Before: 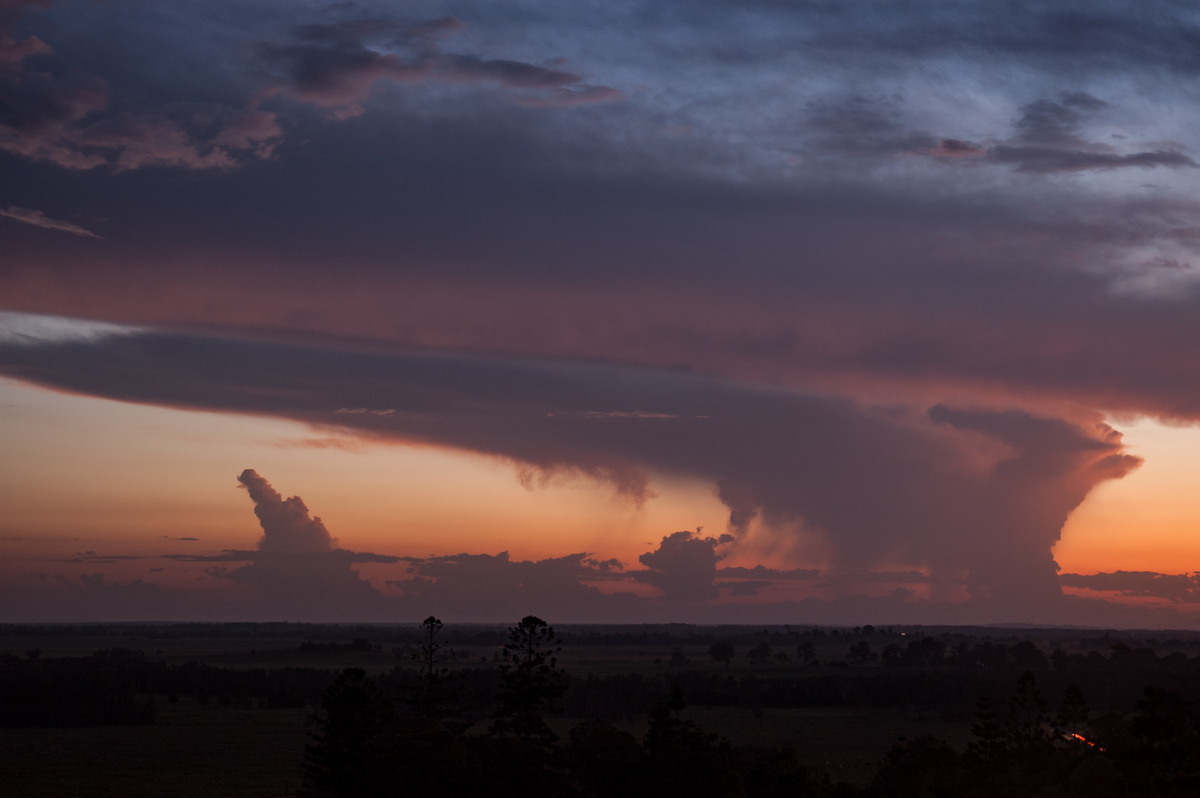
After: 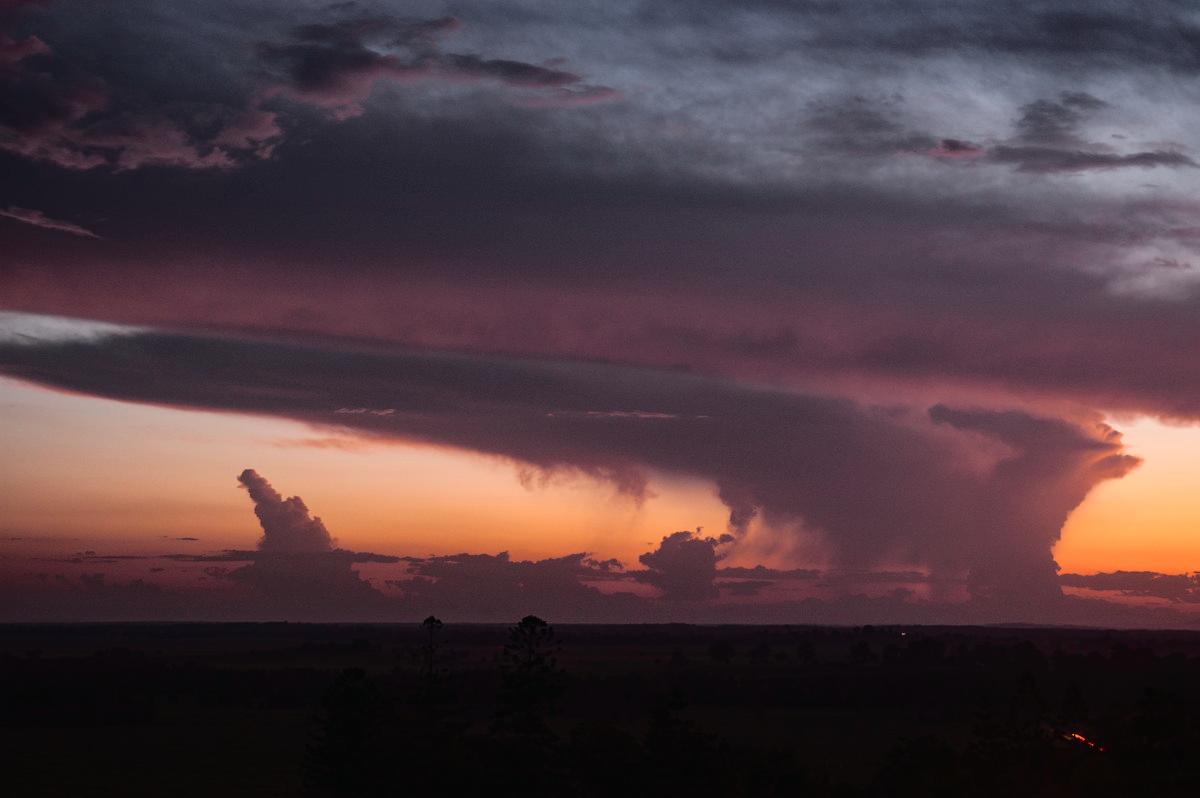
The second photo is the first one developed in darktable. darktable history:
tone curve: curves: ch0 [(0, 0.014) (0.17, 0.099) (0.398, 0.423) (0.728, 0.808) (0.877, 0.91) (0.99, 0.955)]; ch1 [(0, 0) (0.377, 0.325) (0.493, 0.491) (0.505, 0.504) (0.515, 0.515) (0.554, 0.575) (0.623, 0.643) (0.701, 0.718) (1, 1)]; ch2 [(0, 0) (0.423, 0.453) (0.481, 0.485) (0.501, 0.501) (0.531, 0.527) (0.586, 0.597) (0.663, 0.706) (0.717, 0.753) (1, 0.991)], color space Lab, independent channels, preserve colors none
